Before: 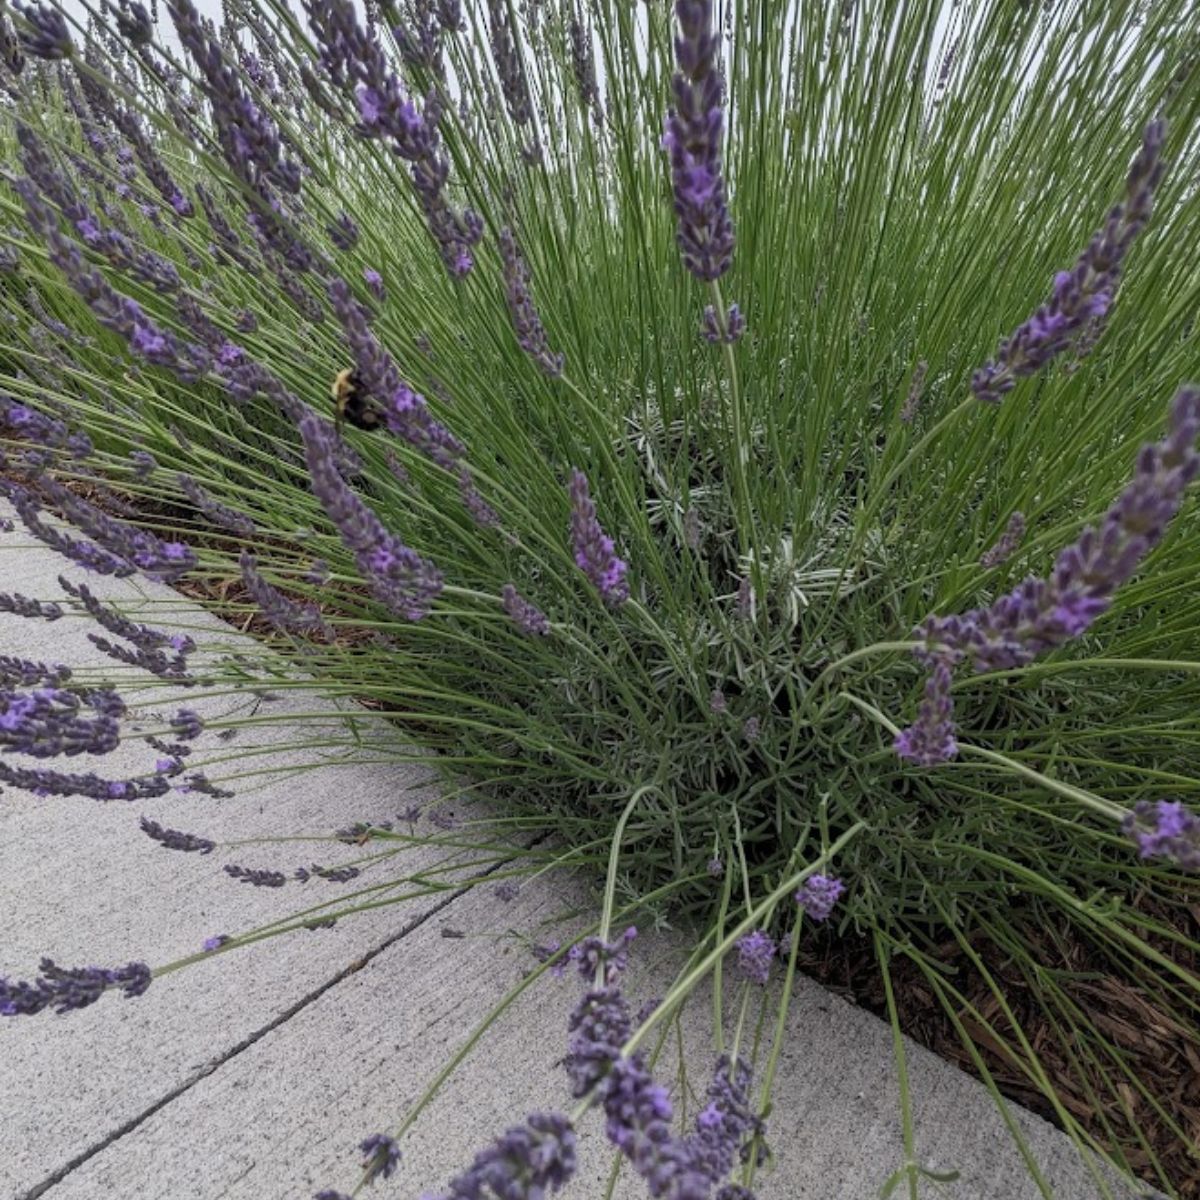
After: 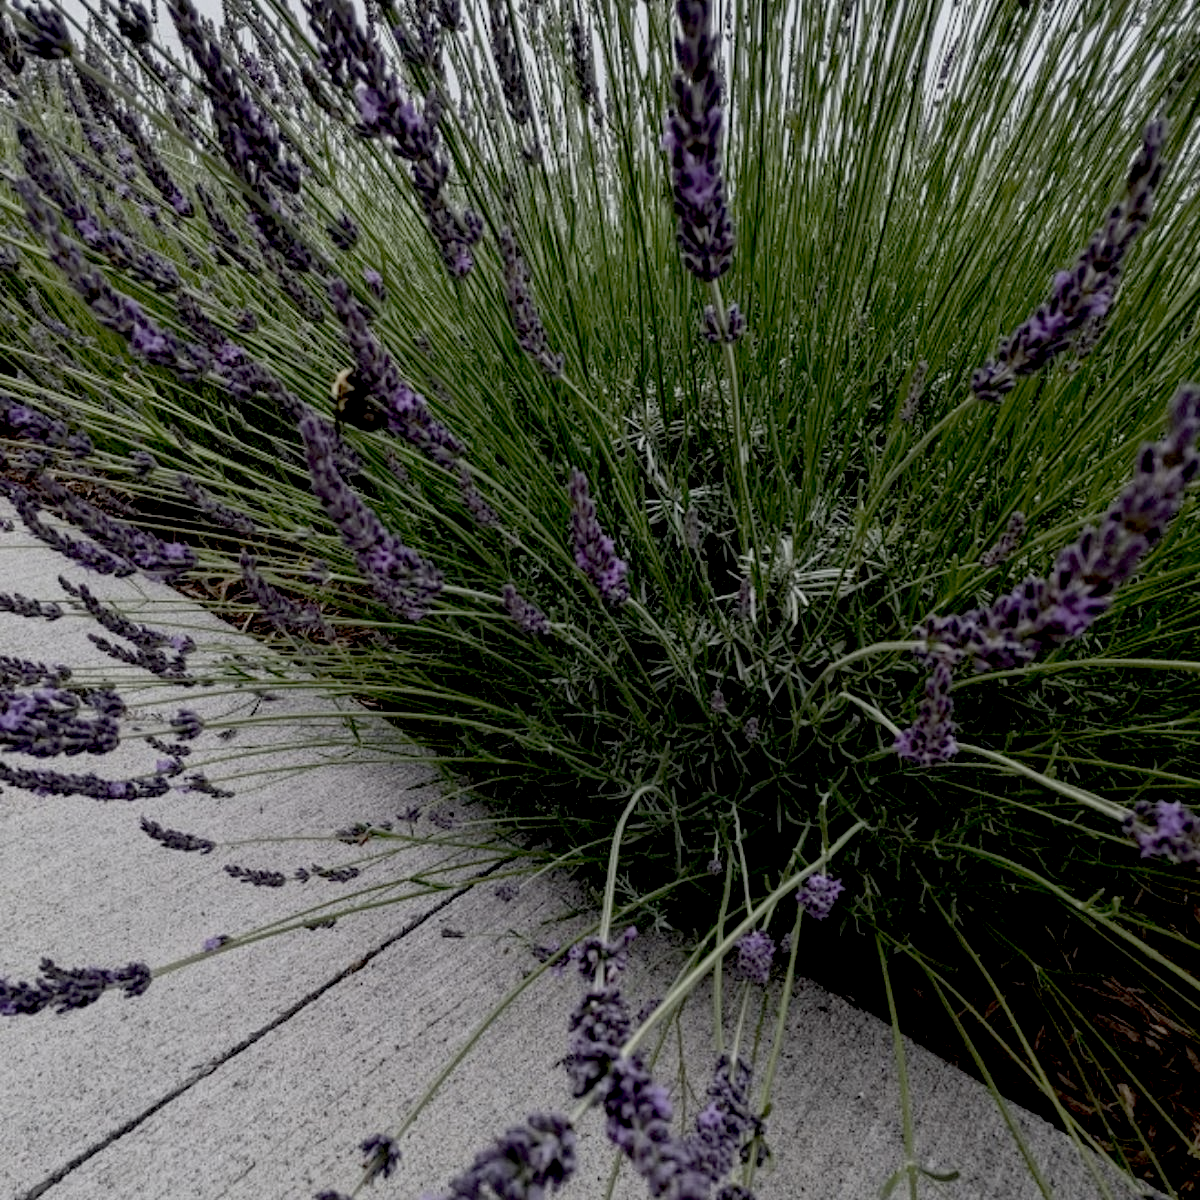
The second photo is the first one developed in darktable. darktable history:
exposure: black level correction 0.046, exposure -0.228 EV, compensate highlight preservation false
color correction: highlights b* 0.003, saturation 0.577
